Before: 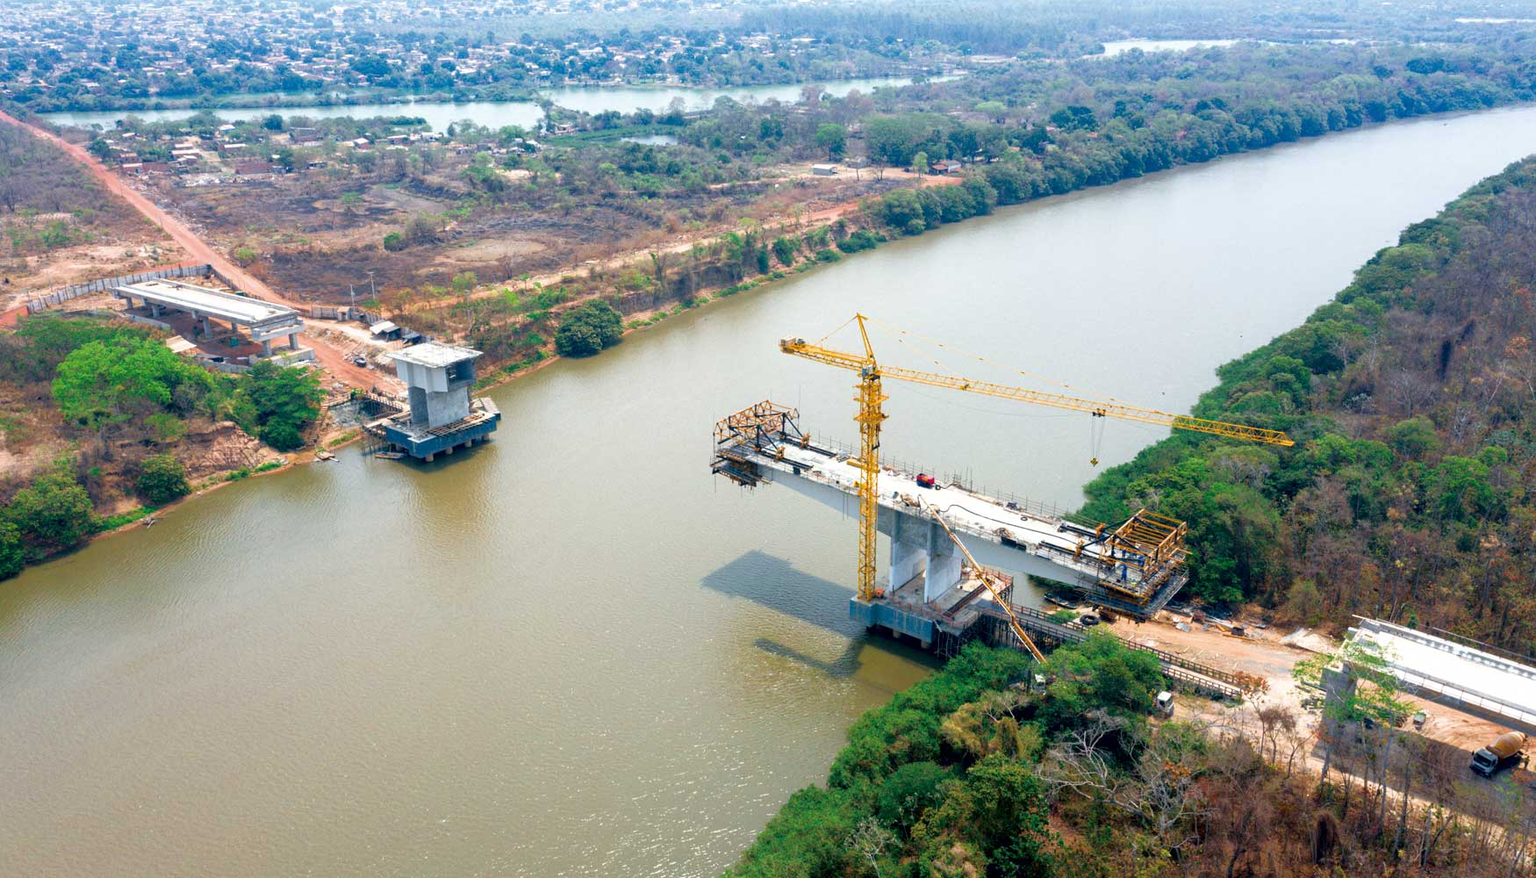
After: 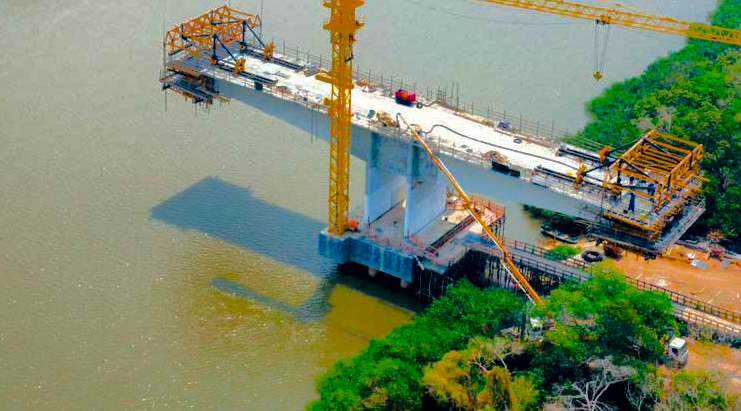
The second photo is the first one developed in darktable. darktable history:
shadows and highlights: shadows 38.98, highlights -76.21
color balance rgb: linear chroma grading › global chroma 15.167%, perceptual saturation grading › global saturation 25.089%, saturation formula JzAzBz (2021)
crop: left 37.114%, top 45.08%, right 20.522%, bottom 13.728%
tone curve: curves: ch0 [(0, 0) (0.003, 0.002) (0.011, 0.007) (0.025, 0.016) (0.044, 0.027) (0.069, 0.045) (0.1, 0.077) (0.136, 0.114) (0.177, 0.166) (0.224, 0.241) (0.277, 0.328) (0.335, 0.413) (0.399, 0.498) (0.468, 0.572) (0.543, 0.638) (0.623, 0.711) (0.709, 0.786) (0.801, 0.853) (0.898, 0.929) (1, 1)], color space Lab, linked channels, preserve colors none
